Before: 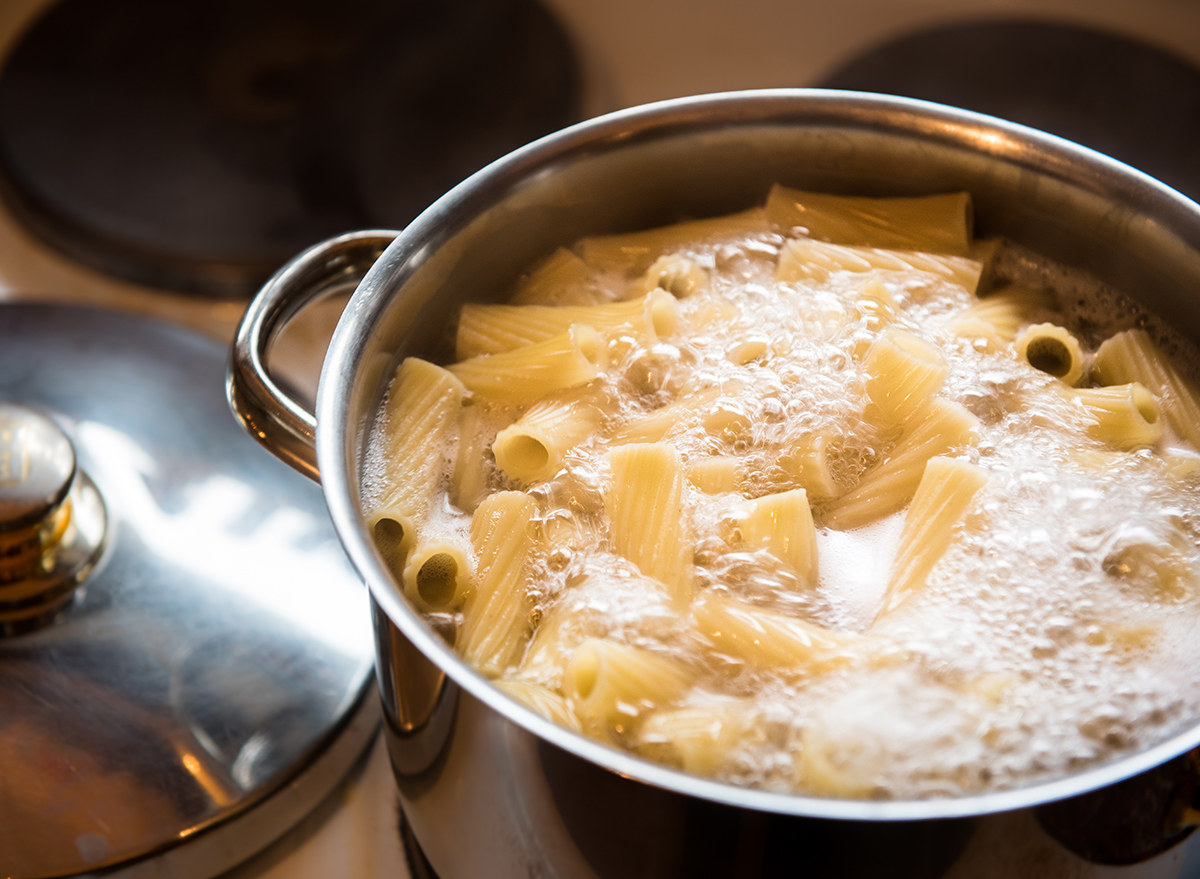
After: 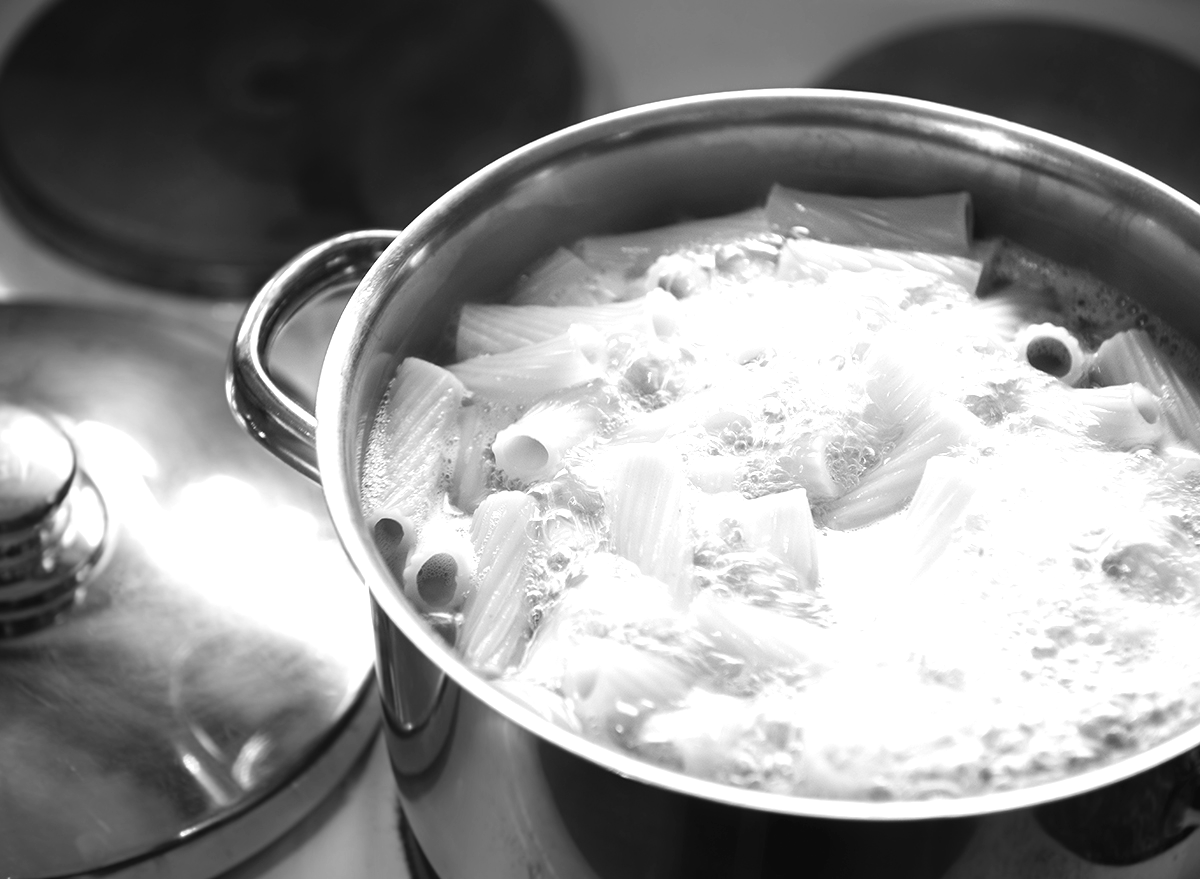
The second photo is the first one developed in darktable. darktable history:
exposure: black level correction -0.002, exposure 0.708 EV, compensate exposure bias true, compensate highlight preservation false
monochrome: a 2.21, b -1.33, size 2.2
